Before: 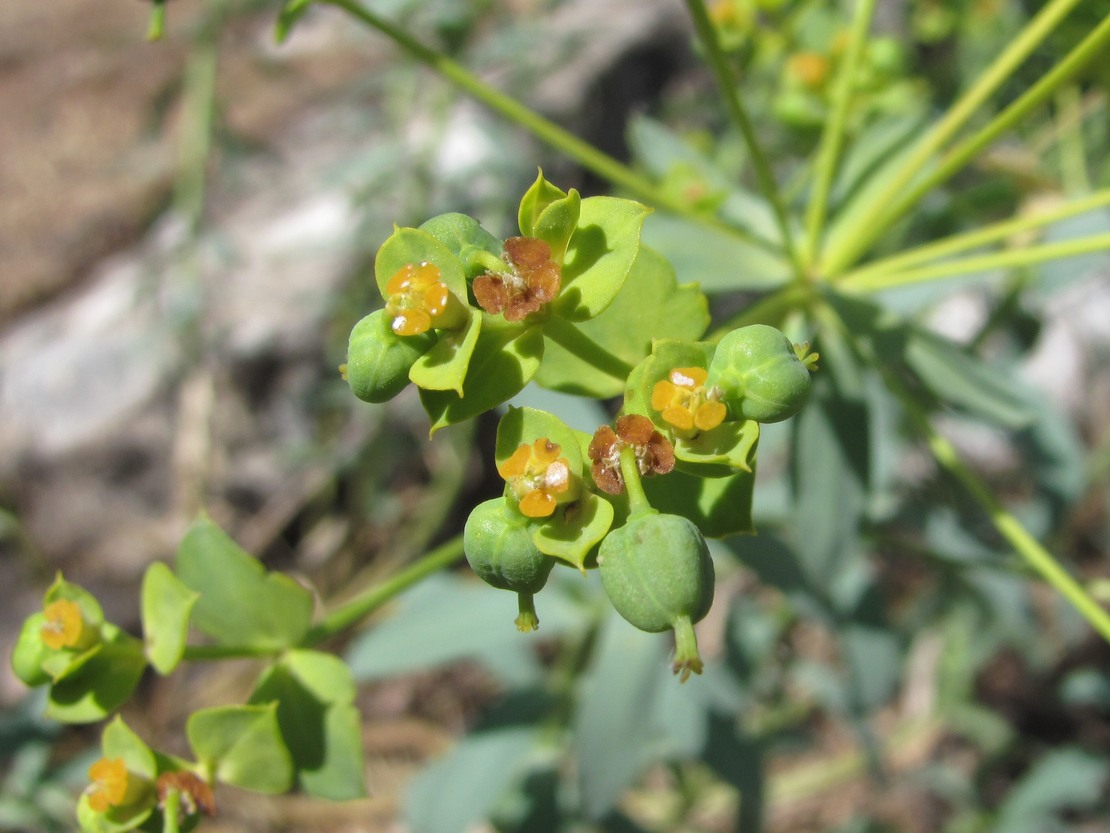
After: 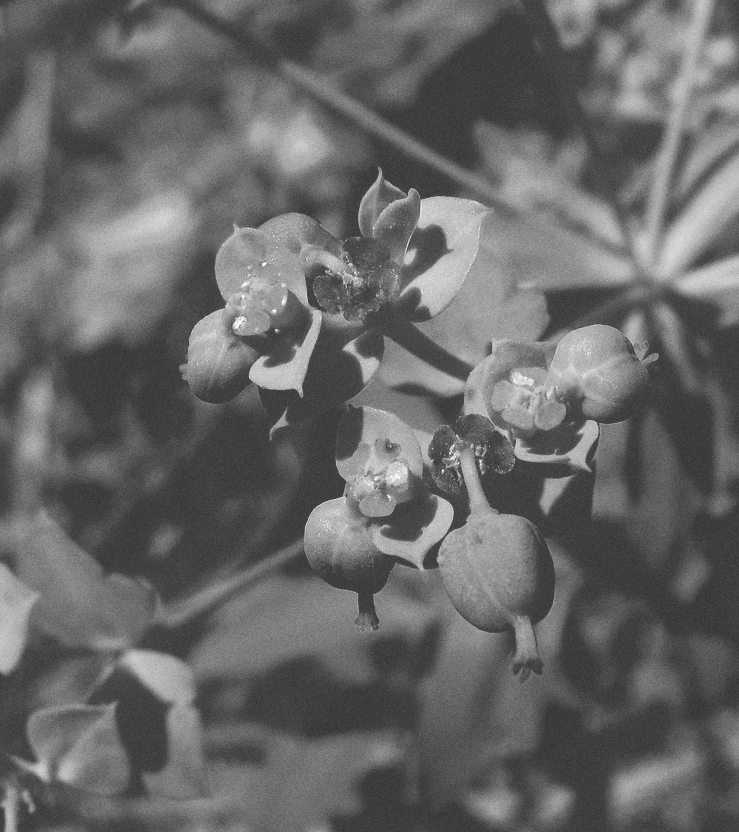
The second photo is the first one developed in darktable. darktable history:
crop and rotate: left 14.436%, right 18.898%
sharpen: radius 1, threshold 1
monochrome: a 26.22, b 42.67, size 0.8
color zones: curves: ch0 [(0, 0.499) (0.143, 0.5) (0.286, 0.5) (0.429, 0.476) (0.571, 0.284) (0.714, 0.243) (0.857, 0.449) (1, 0.499)]; ch1 [(0, 0.532) (0.143, 0.645) (0.286, 0.696) (0.429, 0.211) (0.571, 0.504) (0.714, 0.493) (0.857, 0.495) (1, 0.532)]; ch2 [(0, 0.5) (0.143, 0.5) (0.286, 0.427) (0.429, 0.324) (0.571, 0.5) (0.714, 0.5) (0.857, 0.5) (1, 0.5)]
tone curve: curves: ch0 [(0, 0) (0.003, 0.278) (0.011, 0.282) (0.025, 0.282) (0.044, 0.29) (0.069, 0.295) (0.1, 0.306) (0.136, 0.316) (0.177, 0.33) (0.224, 0.358) (0.277, 0.403) (0.335, 0.451) (0.399, 0.505) (0.468, 0.558) (0.543, 0.611) (0.623, 0.679) (0.709, 0.751) (0.801, 0.815) (0.898, 0.863) (1, 1)], preserve colors none
contrast brightness saturation: contrast 0.24, brightness -0.24, saturation 0.14
rgb curve: curves: ch0 [(0, 0.186) (0.314, 0.284) (0.576, 0.466) (0.805, 0.691) (0.936, 0.886)]; ch1 [(0, 0.186) (0.314, 0.284) (0.581, 0.534) (0.771, 0.746) (0.936, 0.958)]; ch2 [(0, 0.216) (0.275, 0.39) (1, 1)], mode RGB, independent channels, compensate middle gray true, preserve colors none
grain: coarseness 0.09 ISO
